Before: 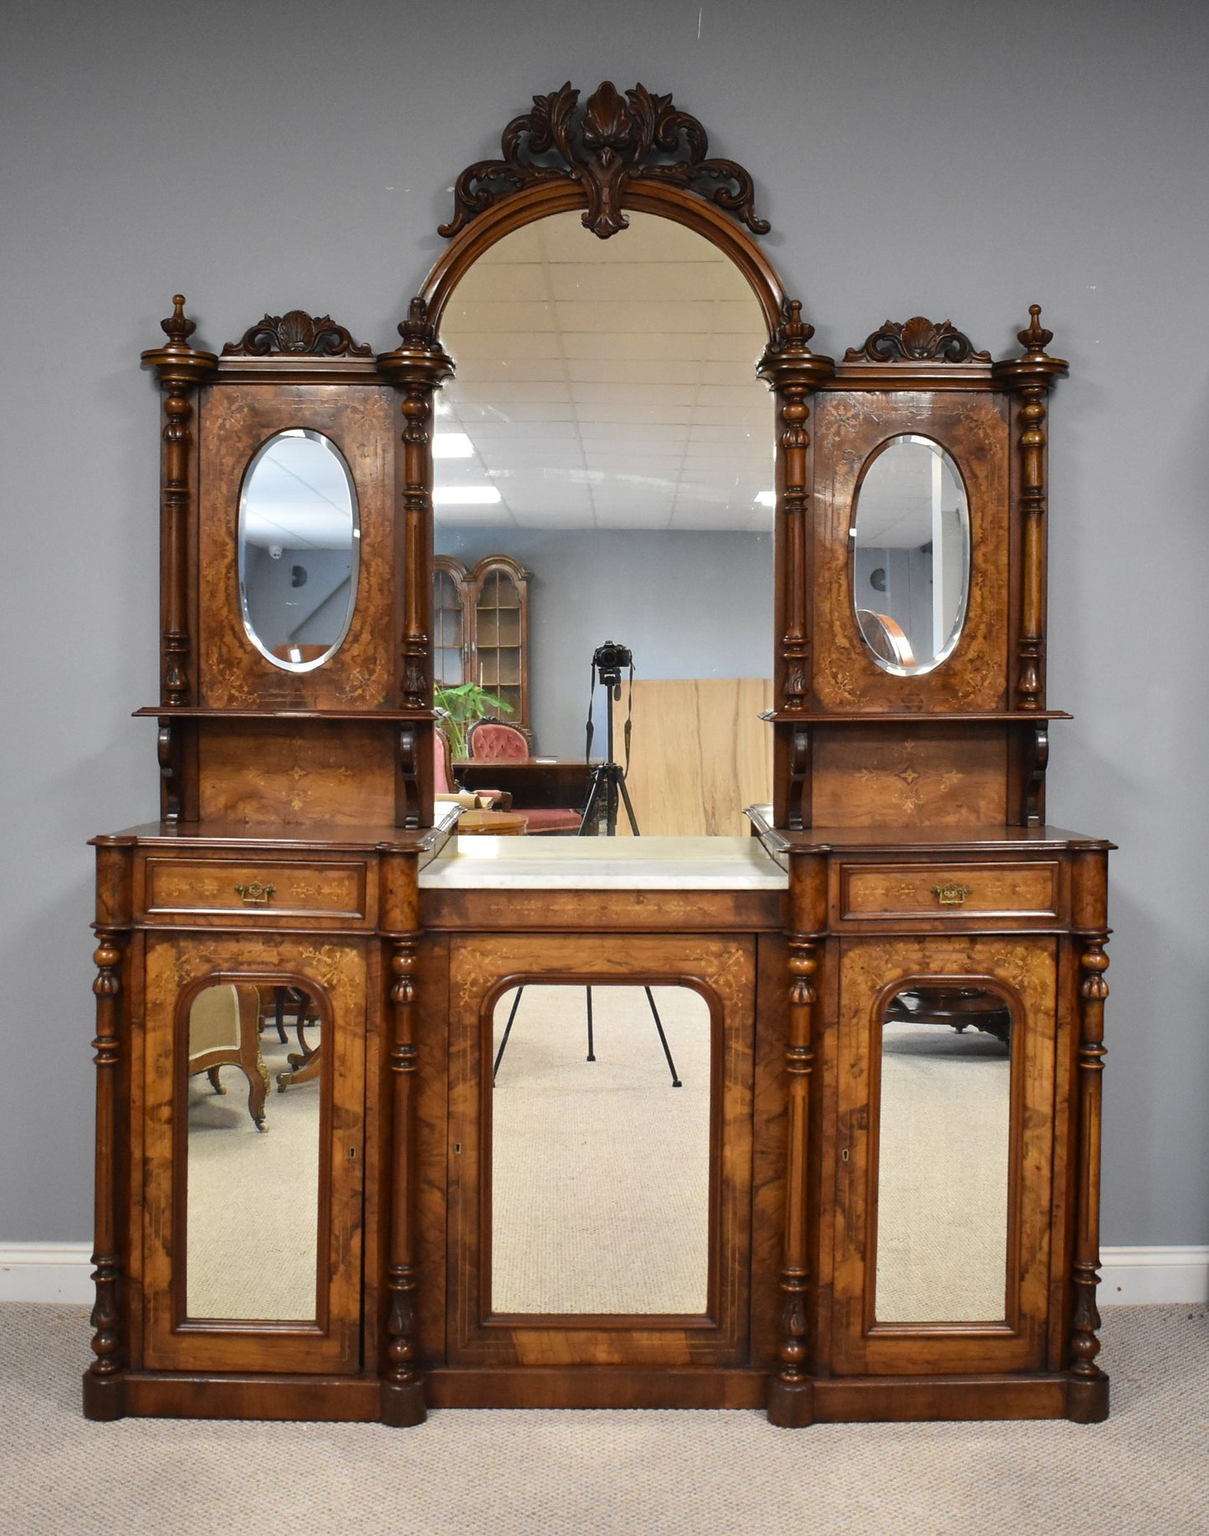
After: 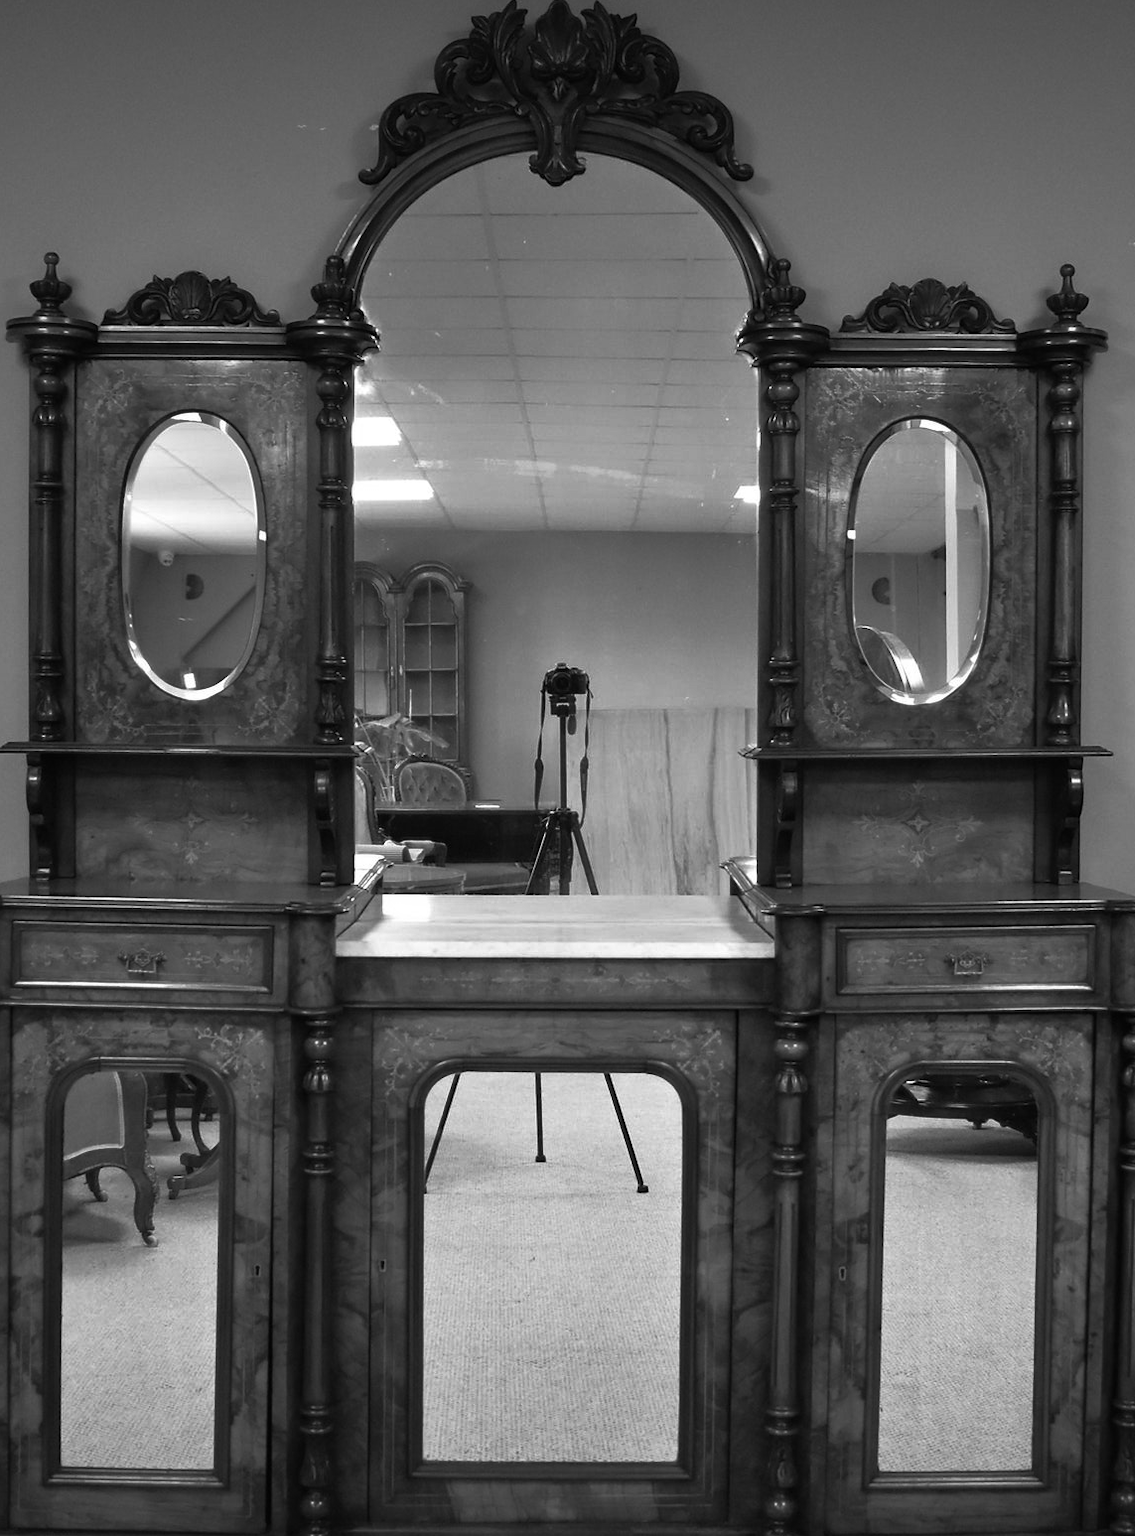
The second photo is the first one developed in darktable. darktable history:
crop: left 11.225%, top 5.381%, right 9.565%, bottom 10.314%
monochrome: on, module defaults
rgb curve: curves: ch0 [(0, 0) (0.415, 0.237) (1, 1)]
